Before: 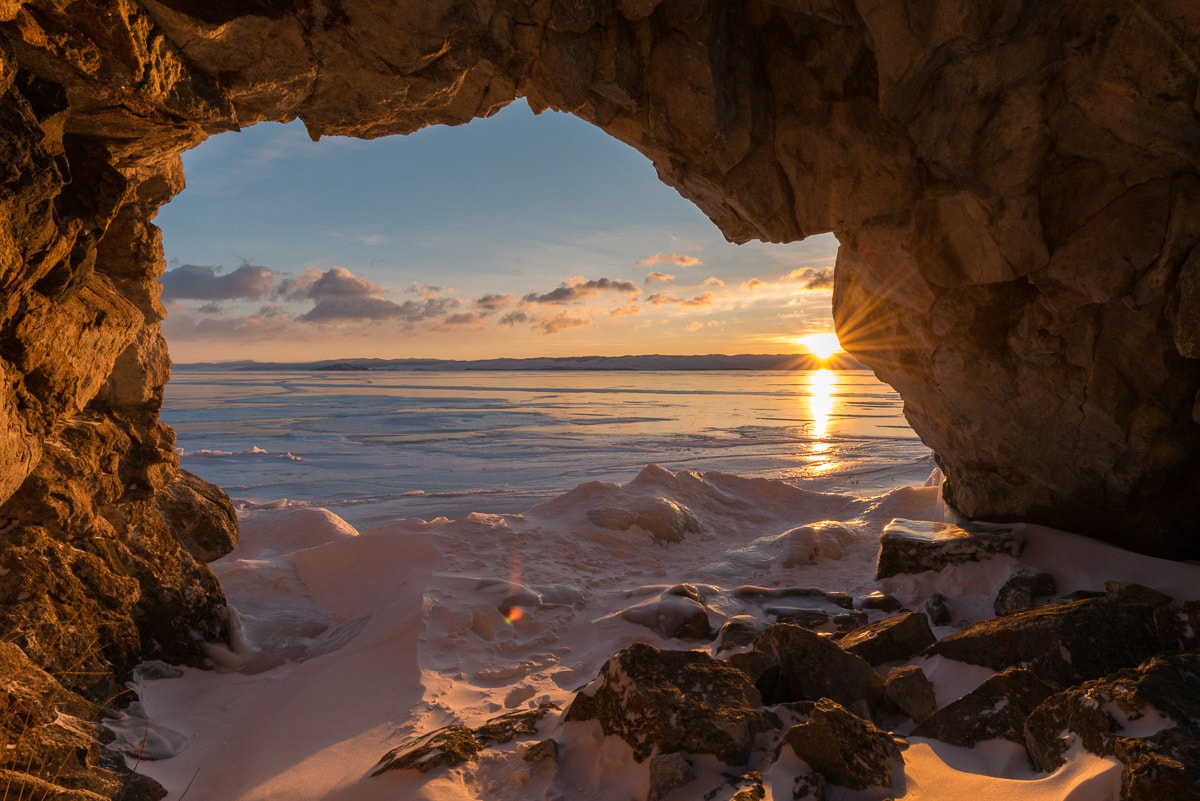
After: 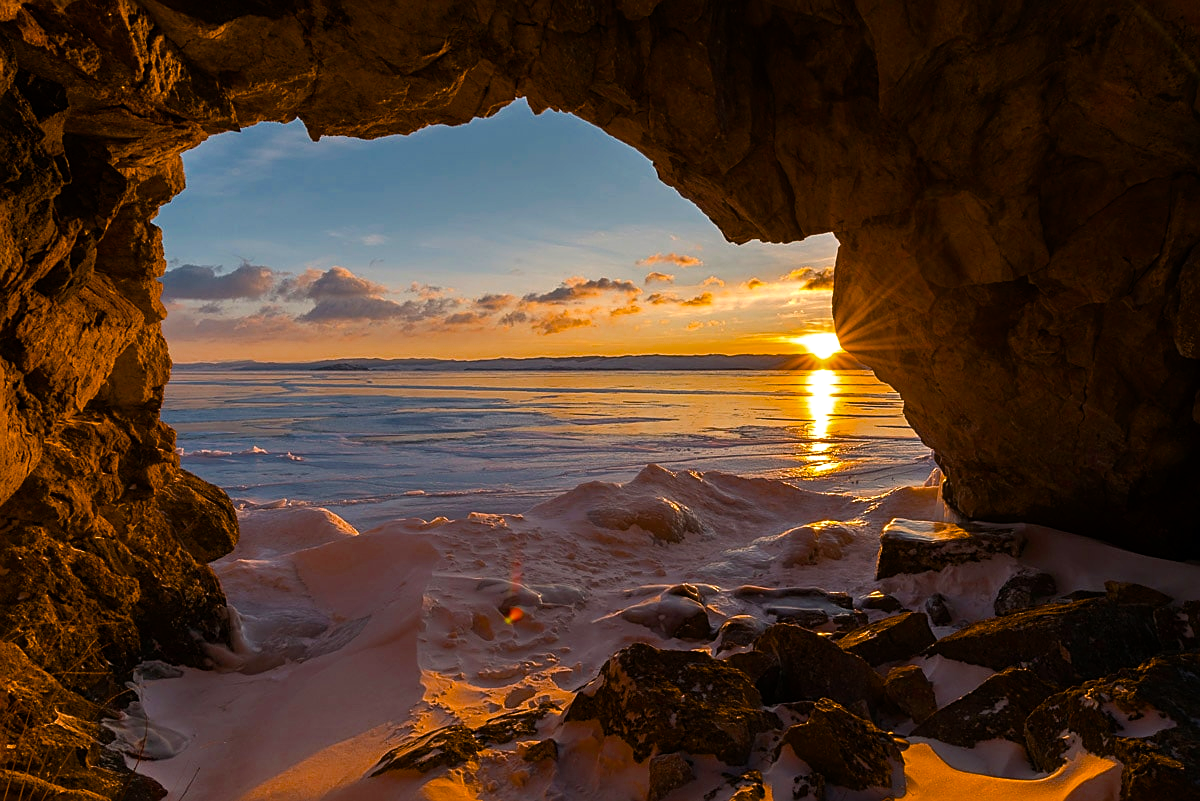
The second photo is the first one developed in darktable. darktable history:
sharpen: on, module defaults
color balance rgb: perceptual saturation grading › global saturation 31.291%, global vibrance 9.226%, contrast 15.073%, saturation formula JzAzBz (2021)
